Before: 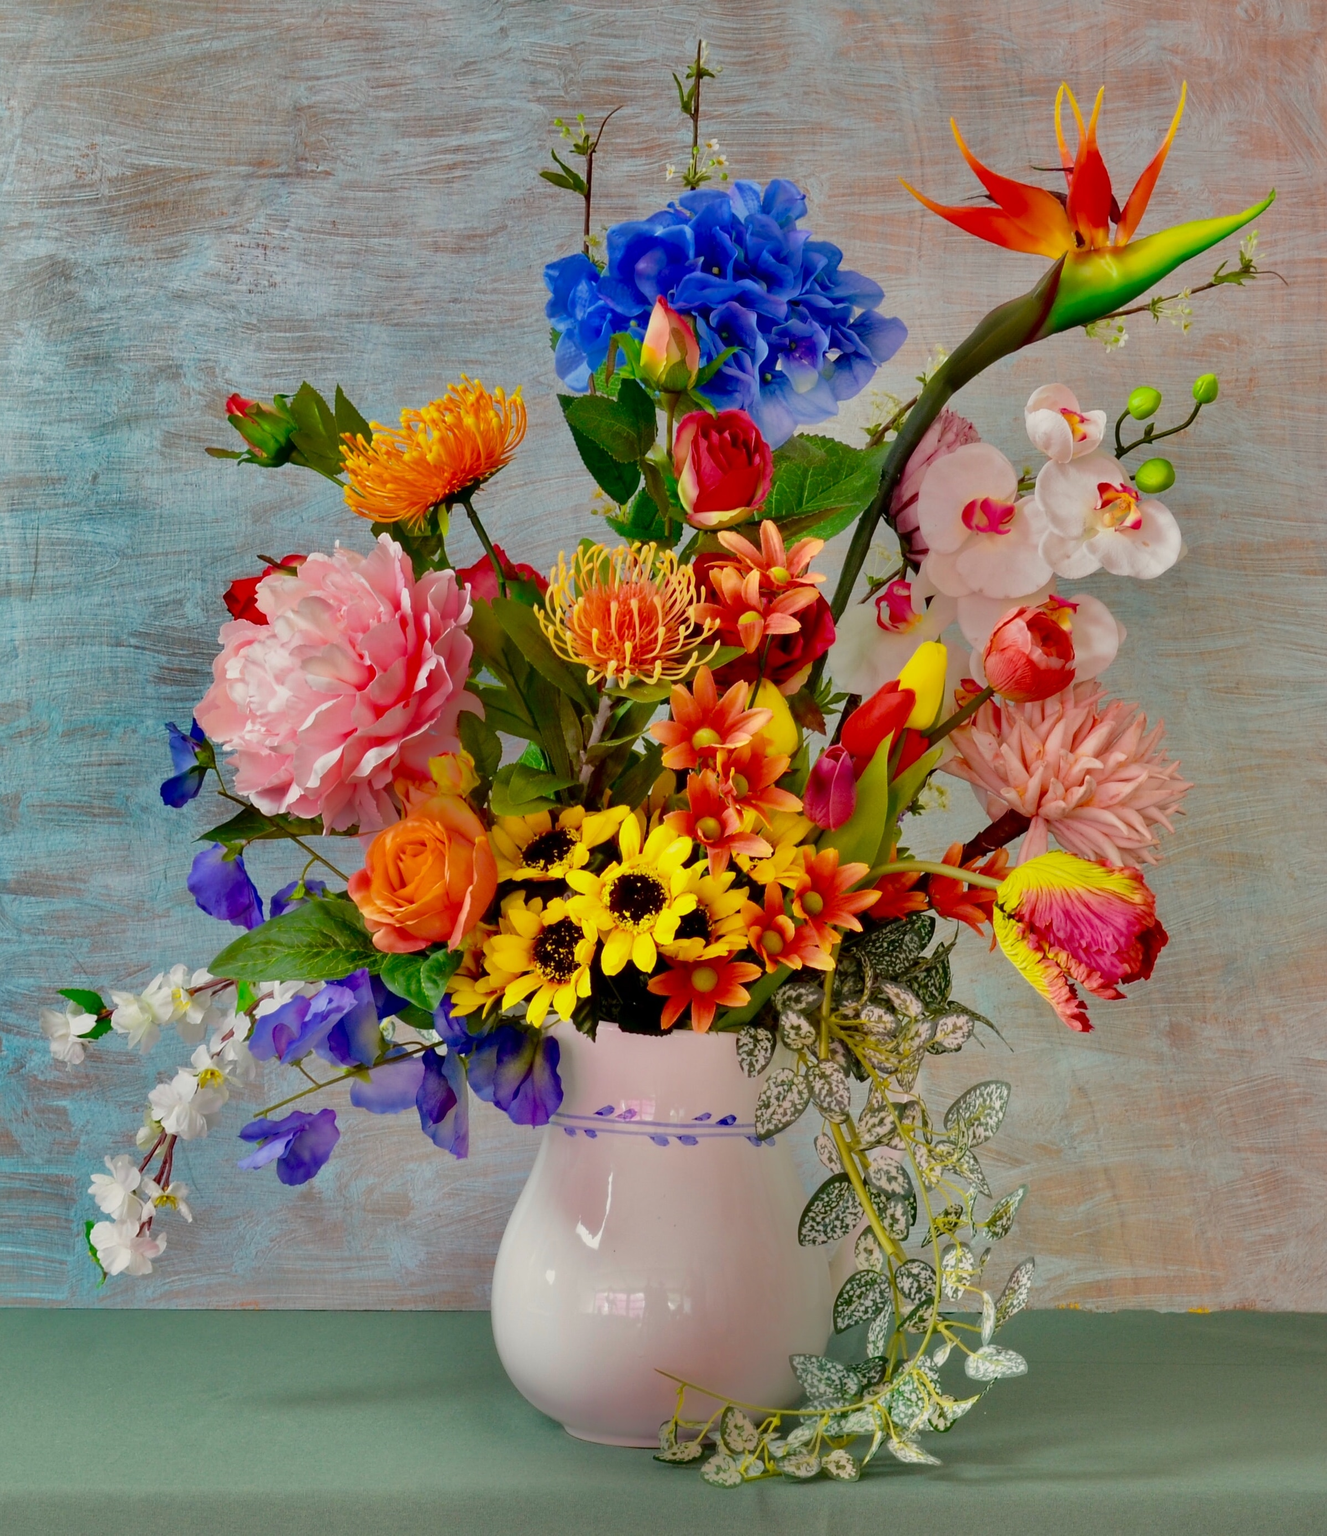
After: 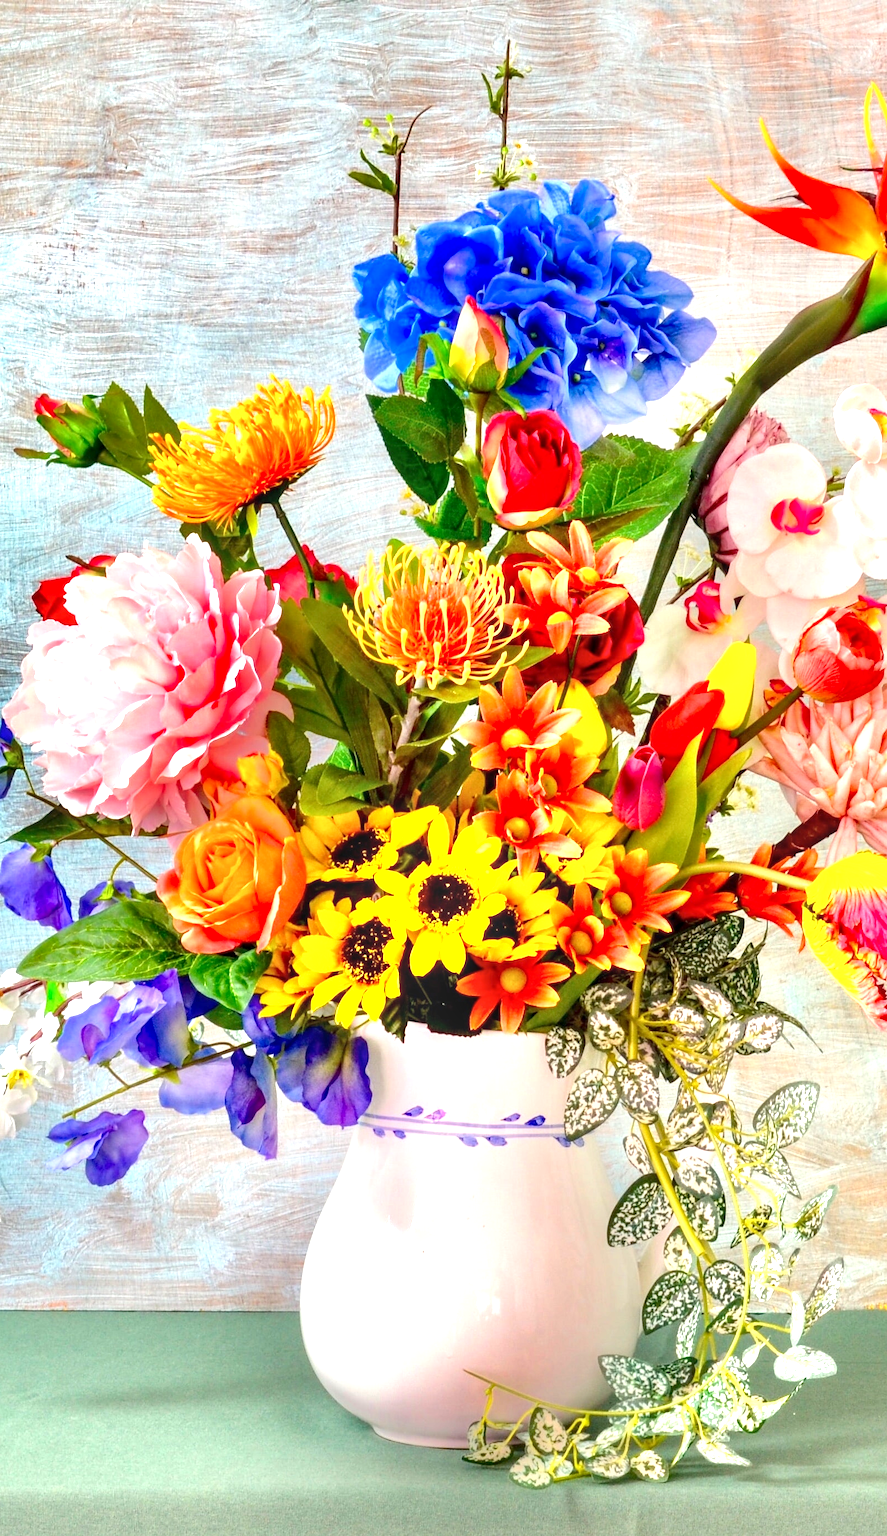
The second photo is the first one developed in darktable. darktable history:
exposure: black level correction 0, exposure 1.523 EV, compensate exposure bias true, compensate highlight preservation false
local contrast: detail 130%
crop and rotate: left 14.453%, right 18.646%
